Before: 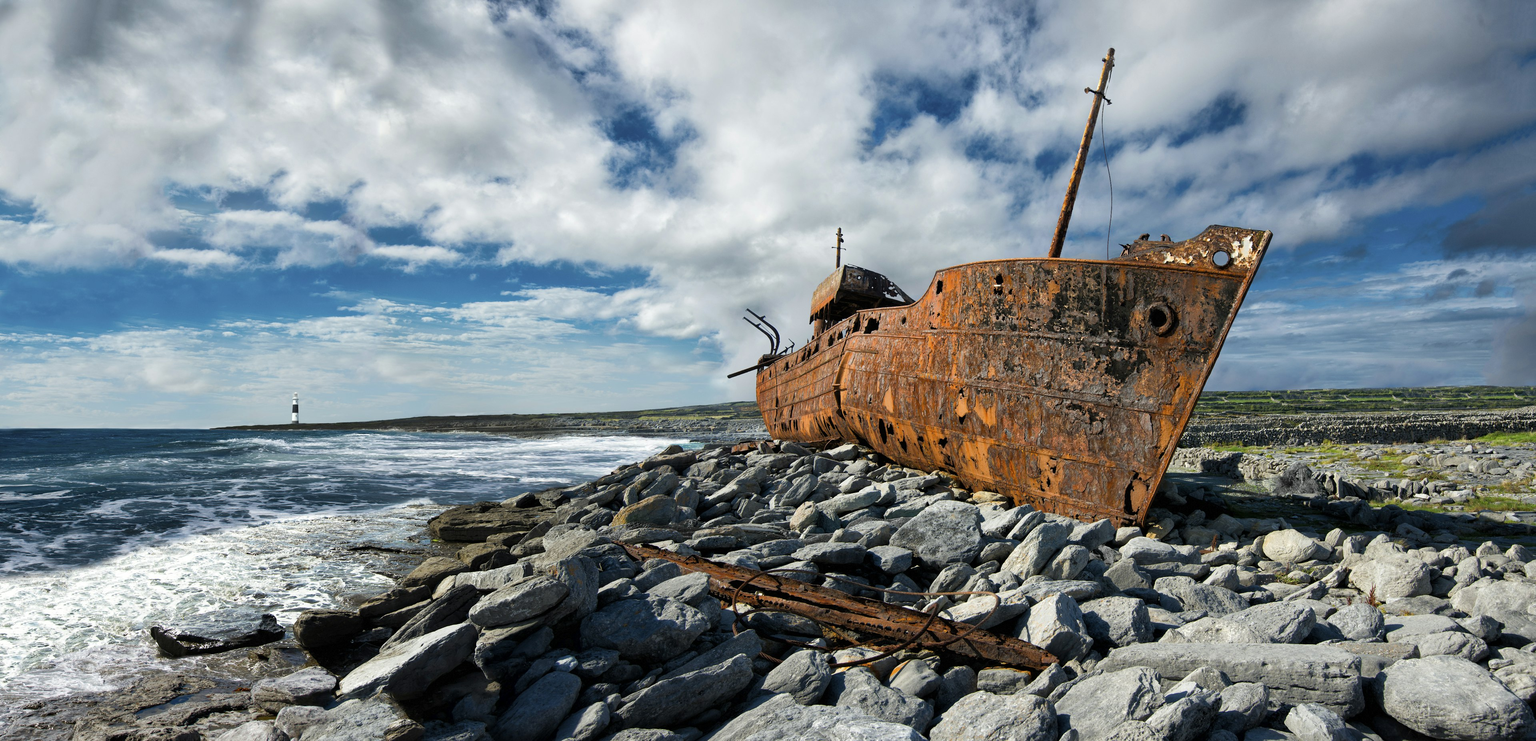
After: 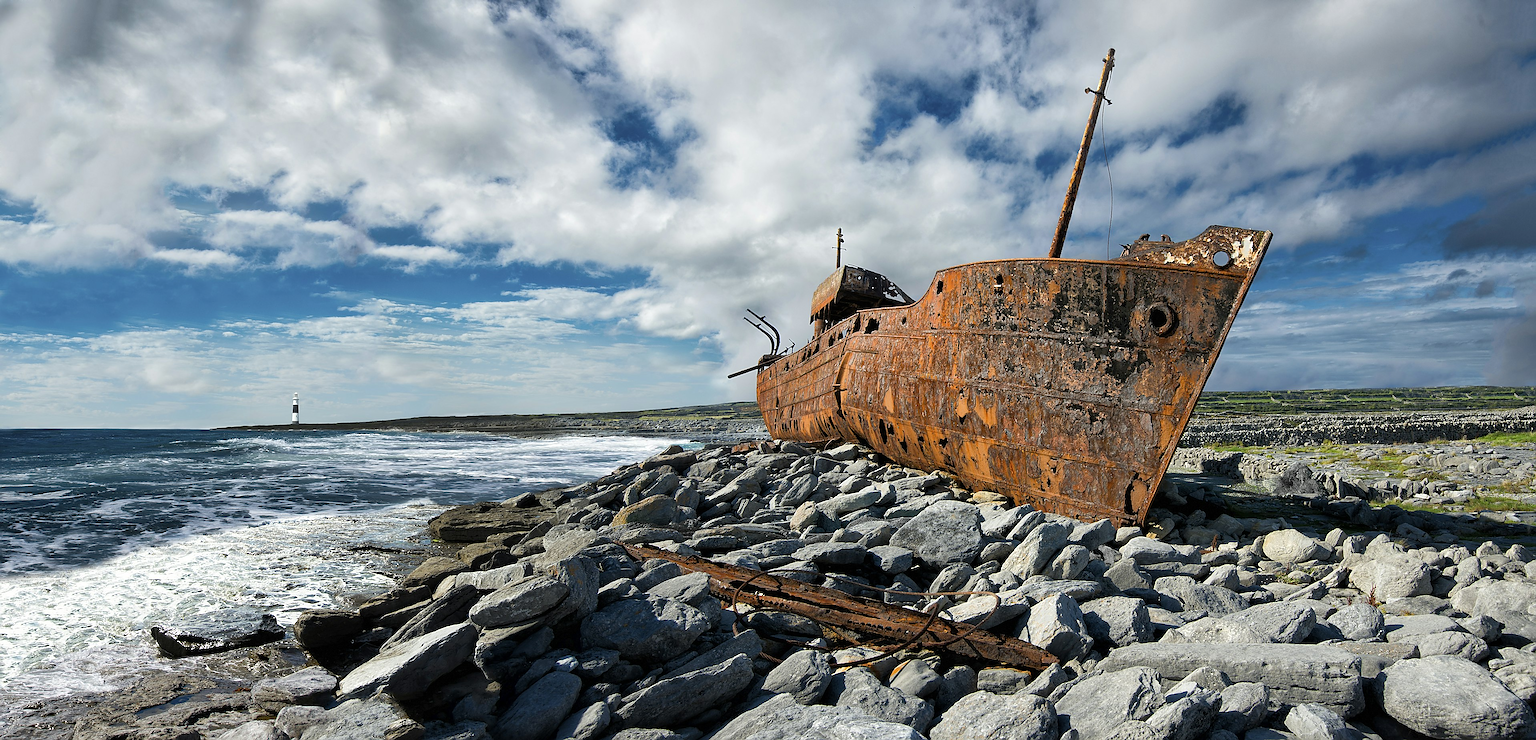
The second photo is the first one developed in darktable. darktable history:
sharpen: radius 1.359, amount 1.265, threshold 0.685
tone equalizer: on, module defaults
